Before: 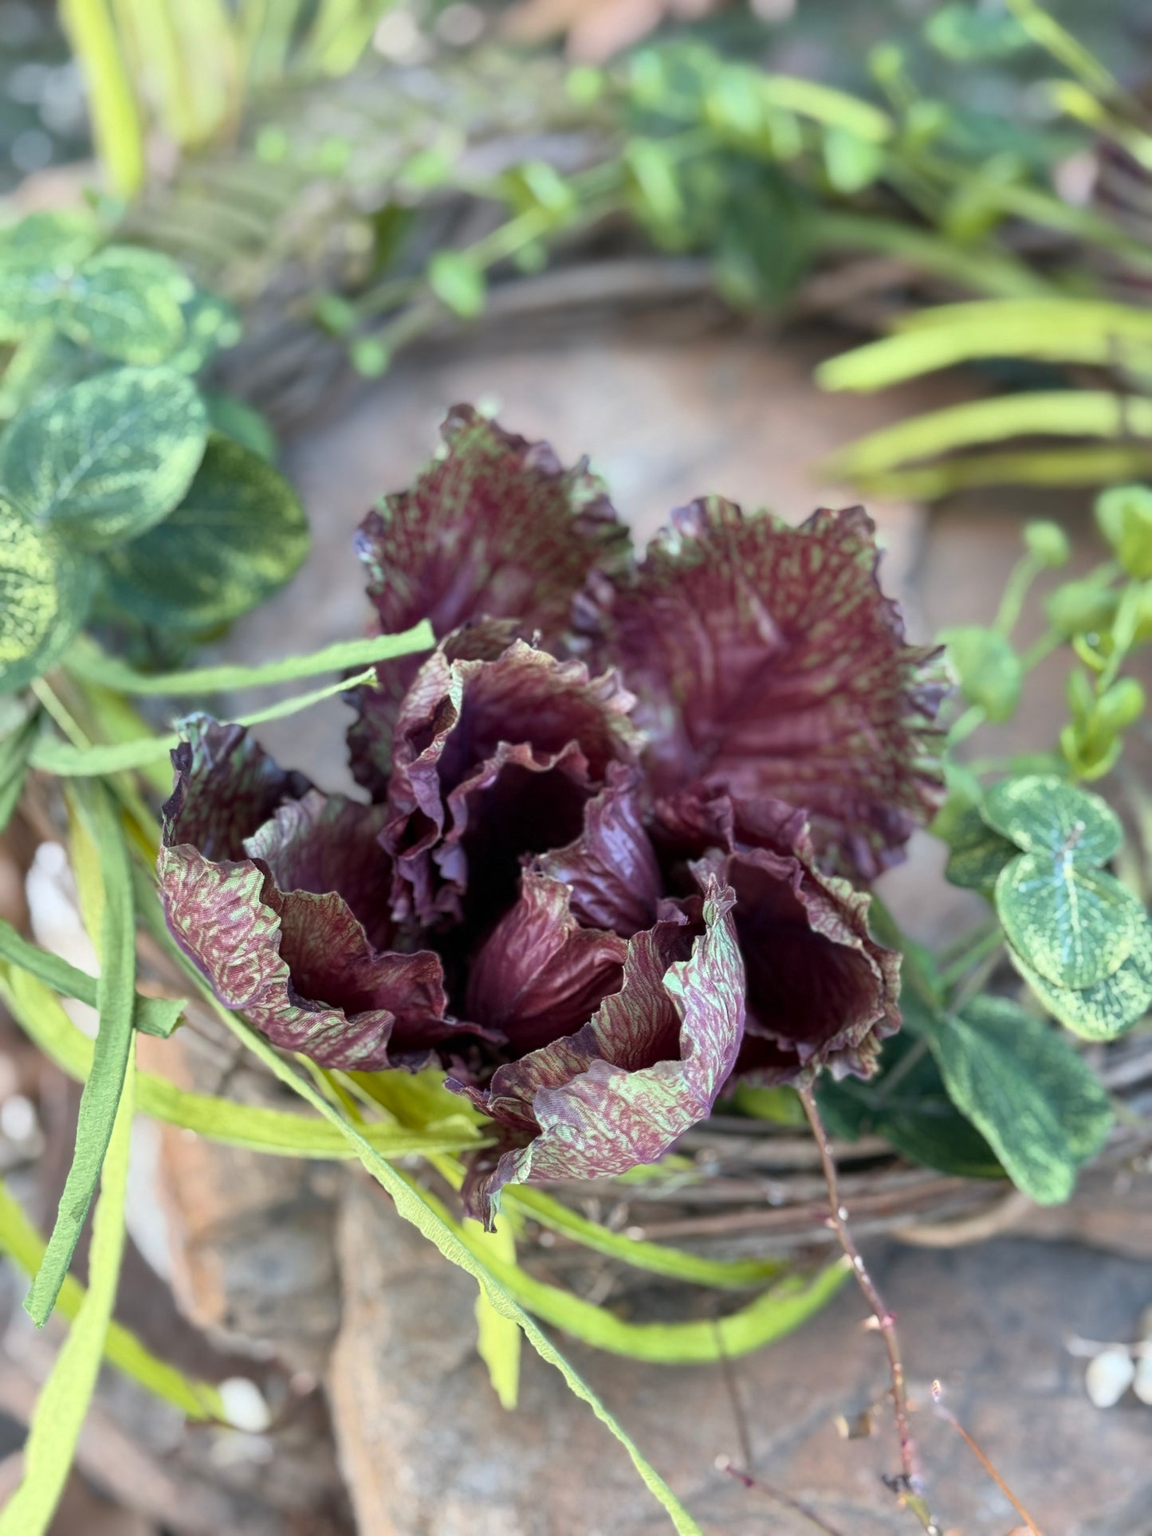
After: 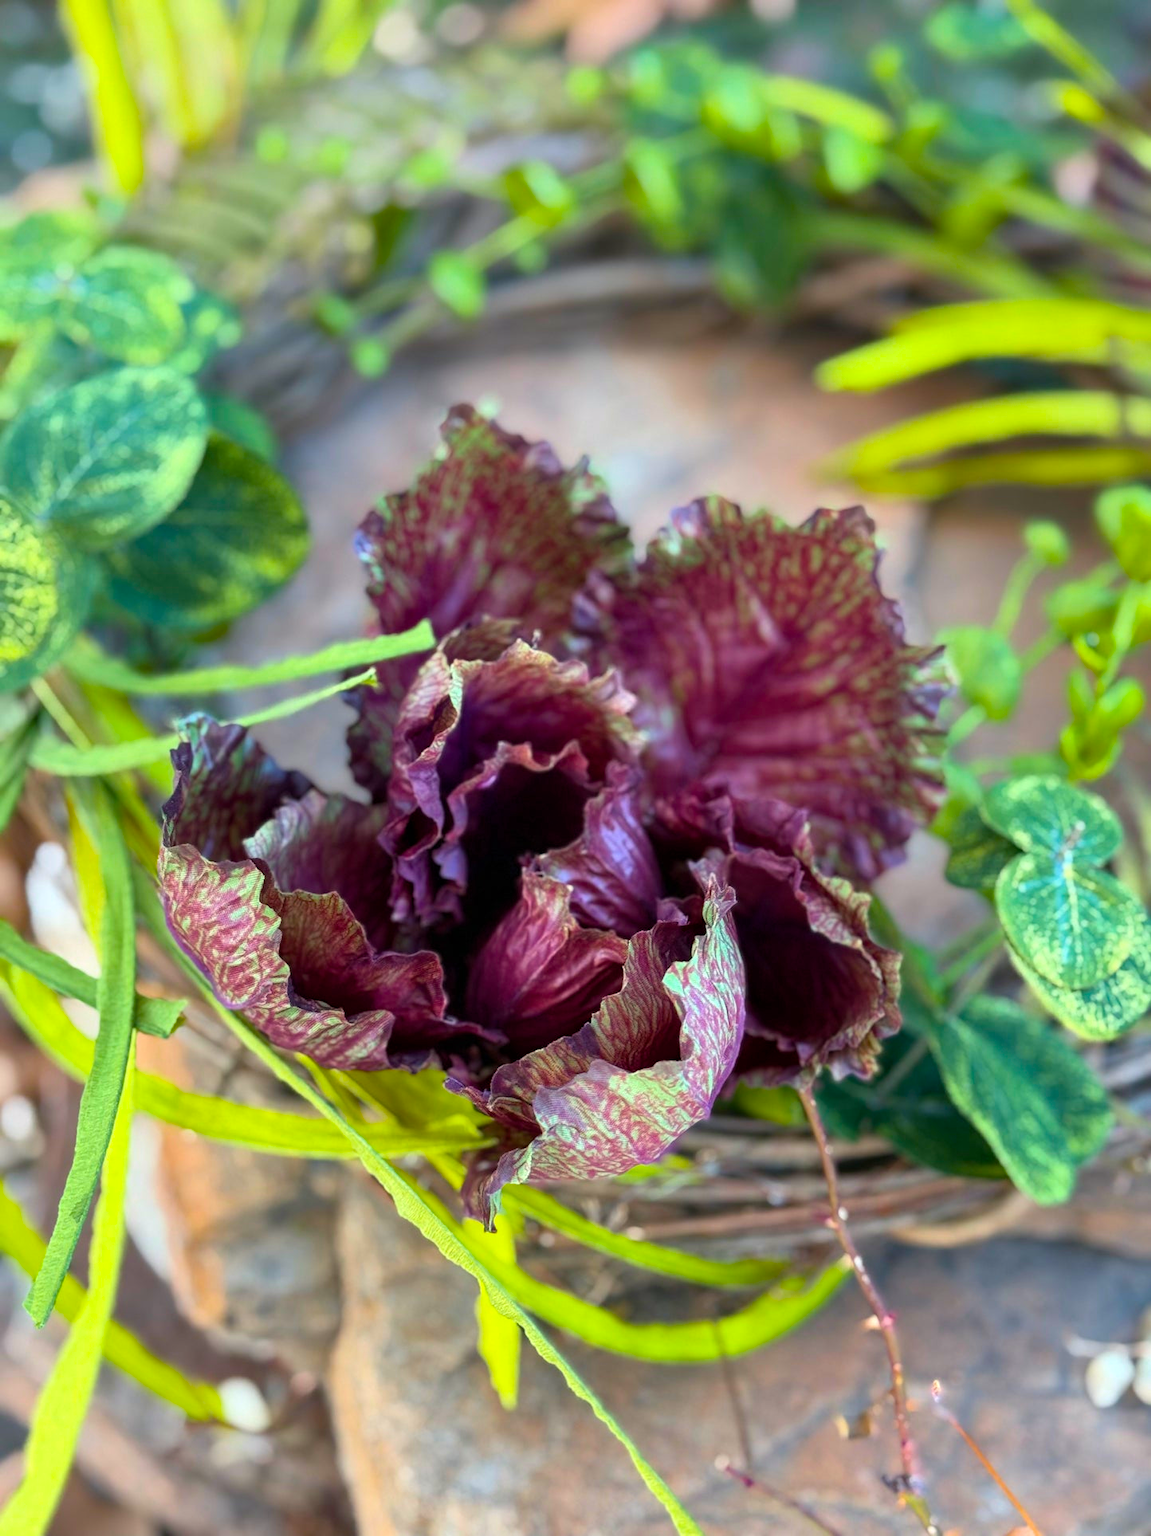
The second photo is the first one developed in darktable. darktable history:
color balance rgb: highlights gain › luminance 5.992%, highlights gain › chroma 1.265%, highlights gain › hue 92.2°, perceptual saturation grading › global saturation 29.825%, global vibrance 45.734%
